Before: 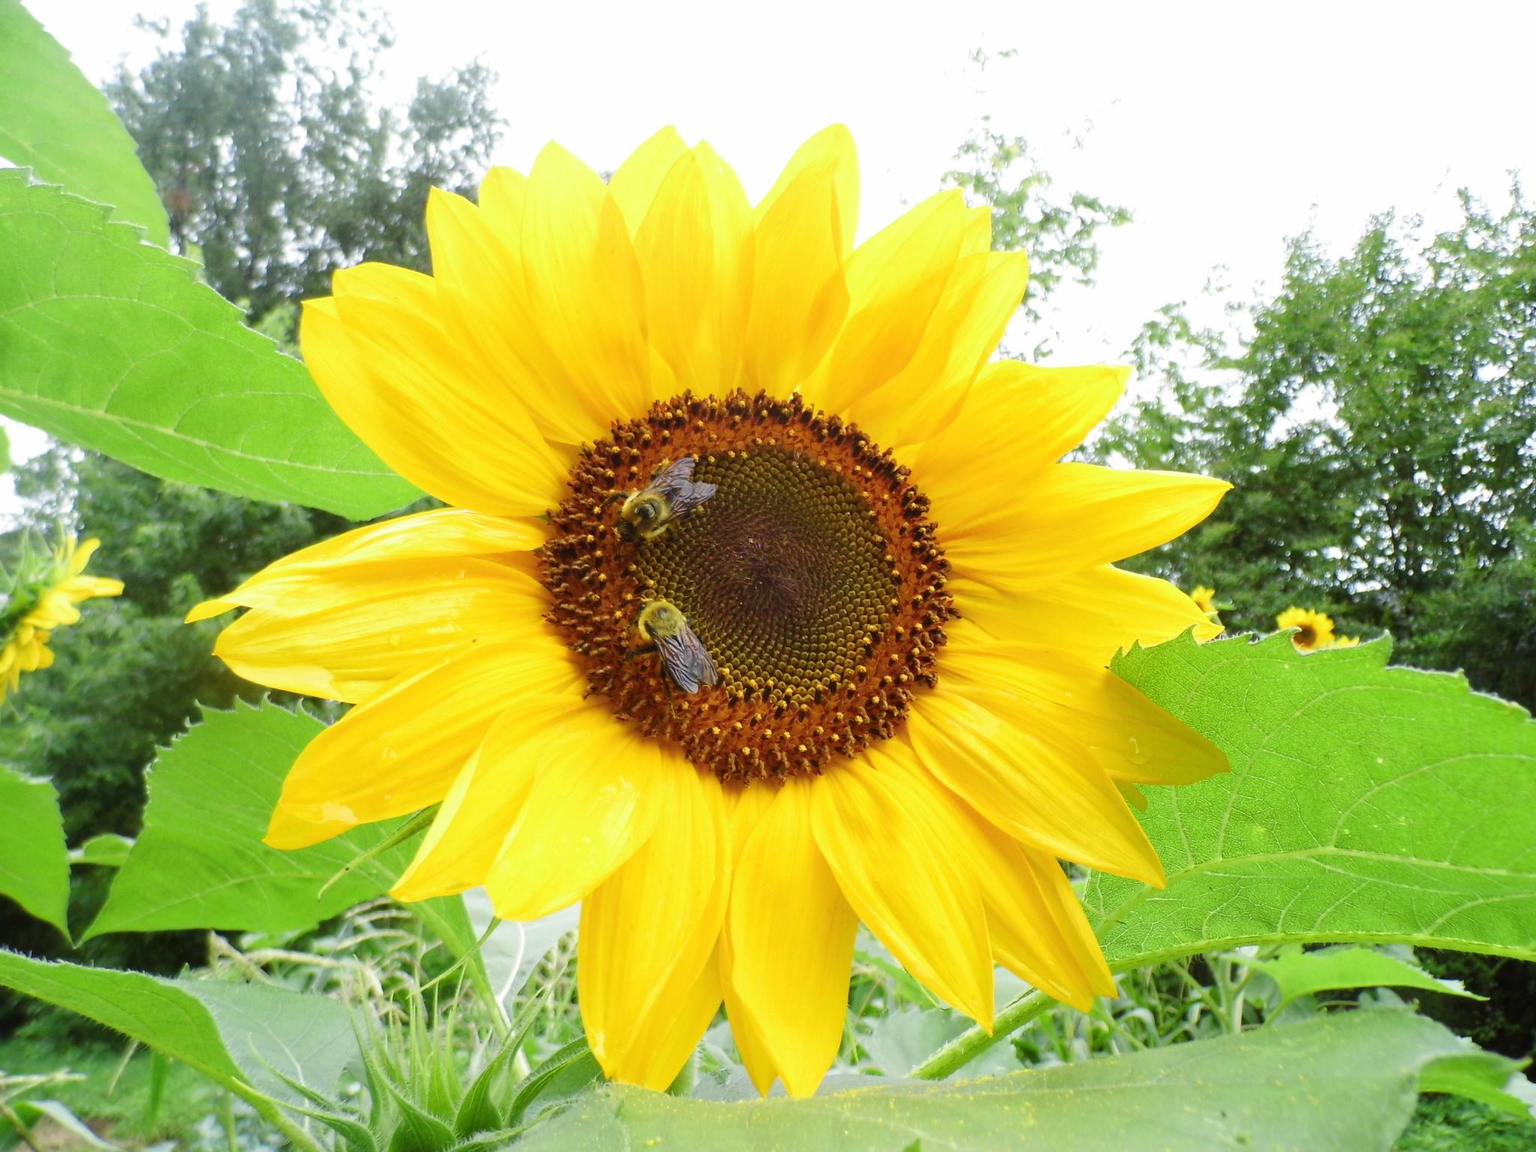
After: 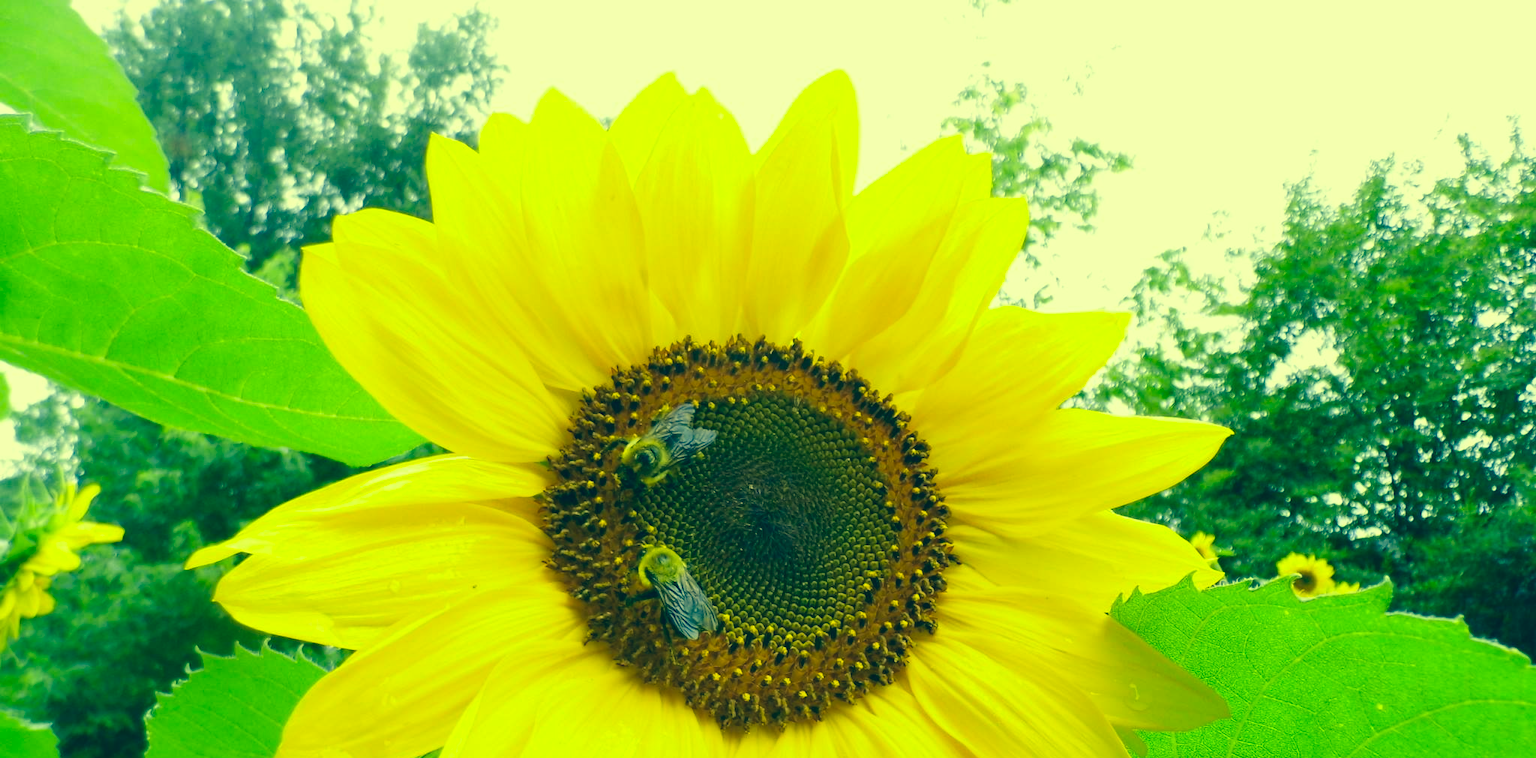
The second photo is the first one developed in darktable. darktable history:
crop and rotate: top 4.75%, bottom 29.378%
color correction: highlights a* -15.98, highlights b* 39.74, shadows a* -39.36, shadows b* -25.43
